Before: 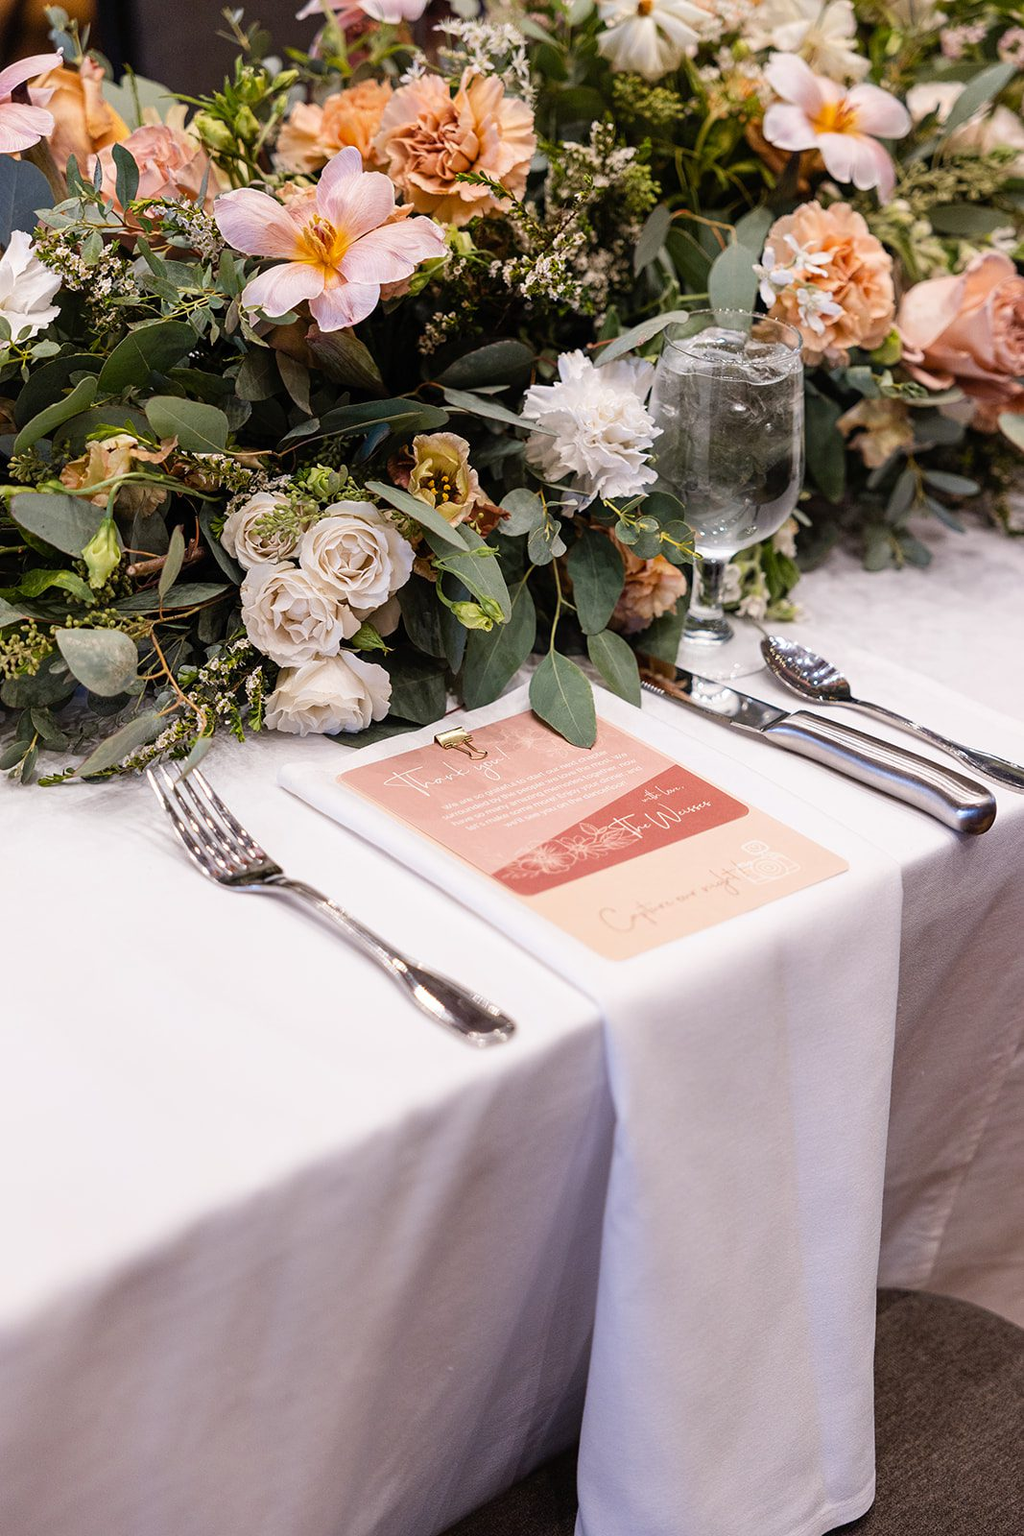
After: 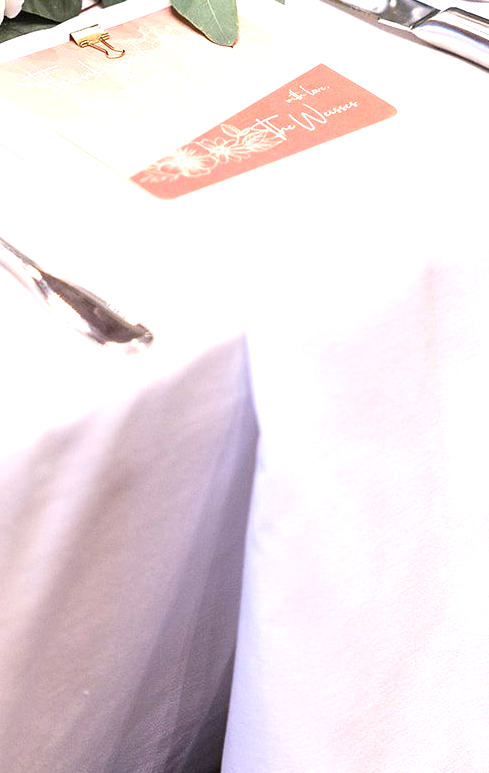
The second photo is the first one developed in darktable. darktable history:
local contrast: mode bilateral grid, contrast 100, coarseness 100, detail 94%, midtone range 0.2
exposure: exposure 1.16 EV, compensate exposure bias true, compensate highlight preservation false
crop: left 35.976%, top 45.819%, right 18.162%, bottom 5.807%
